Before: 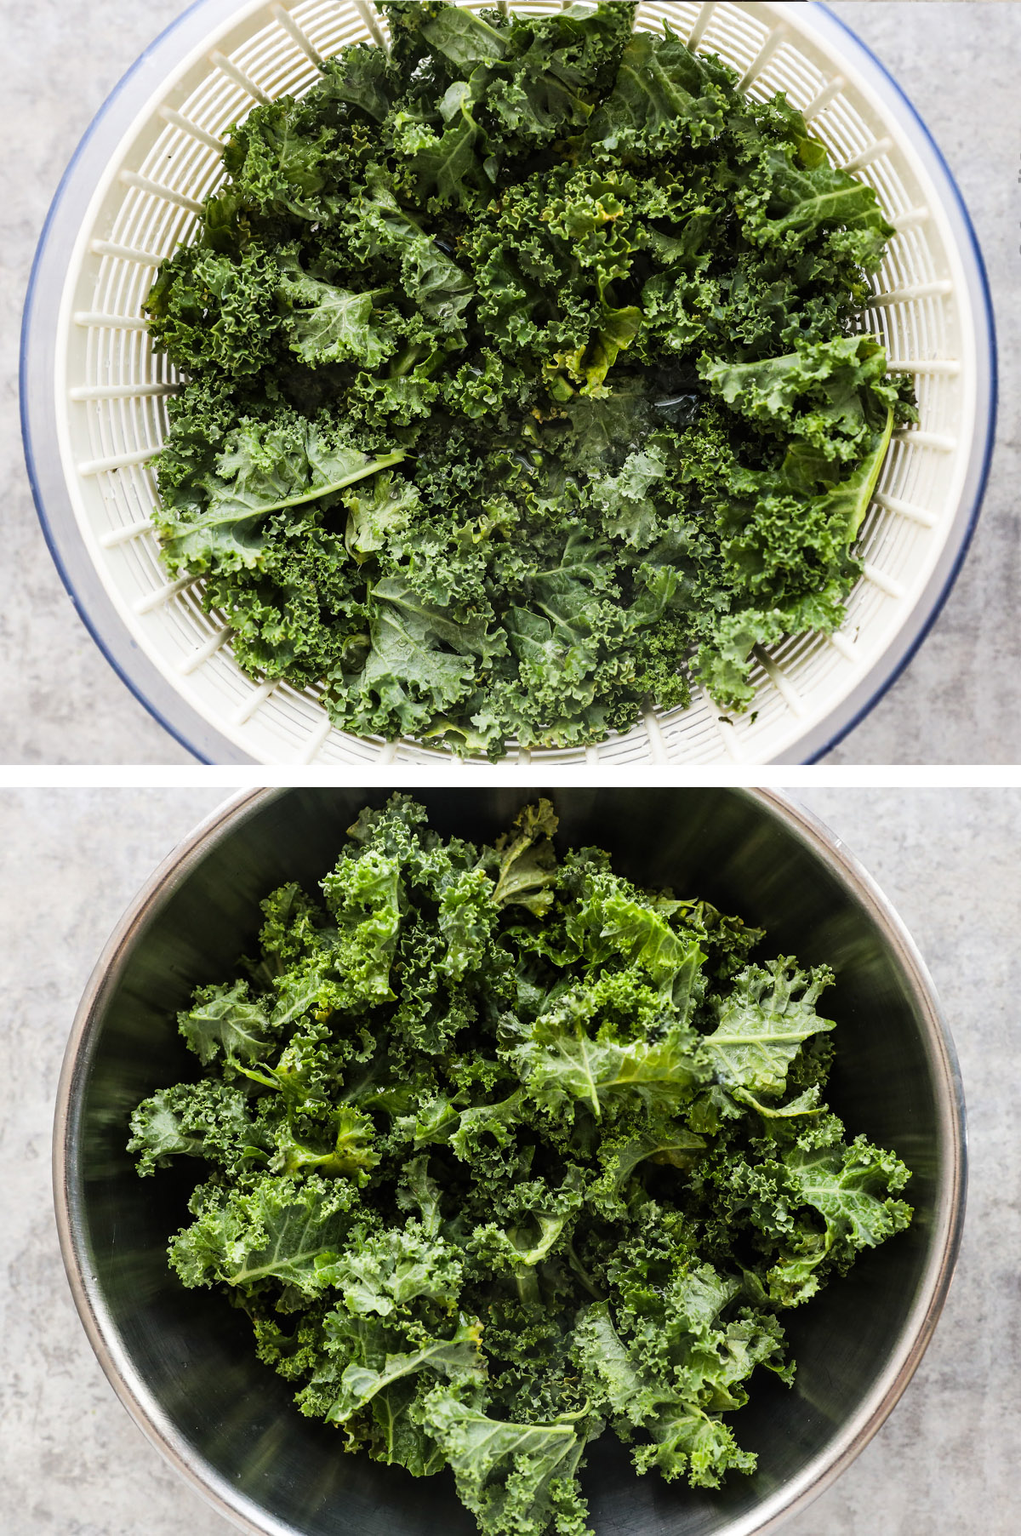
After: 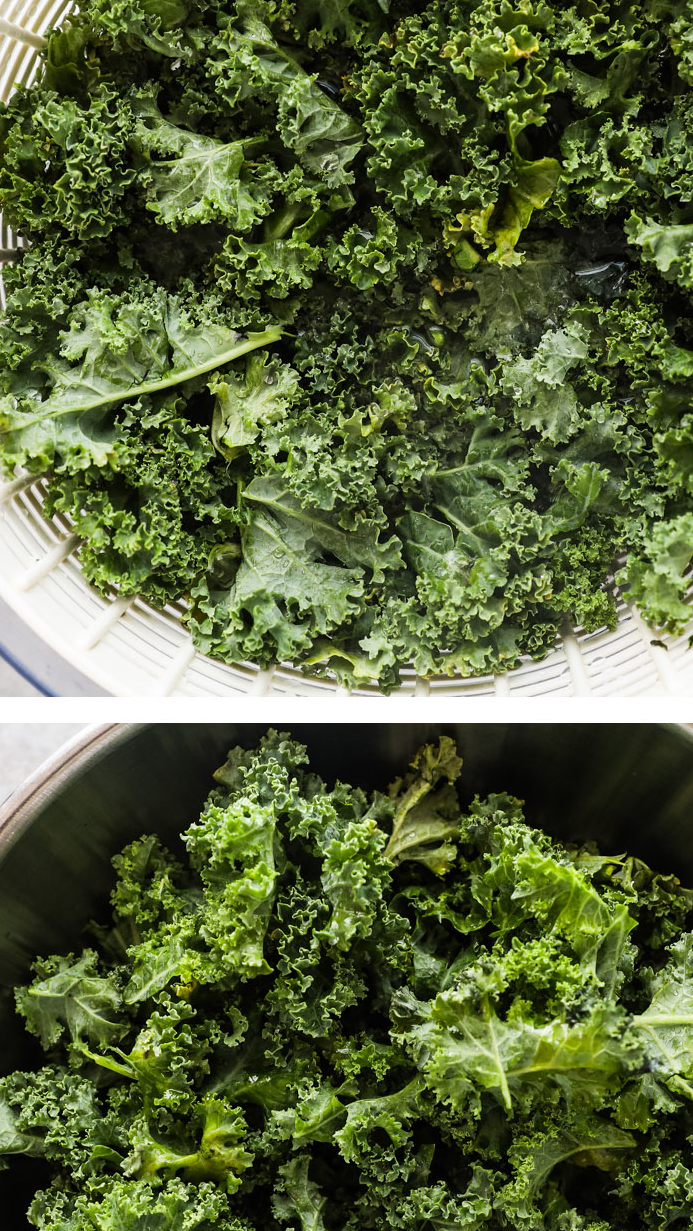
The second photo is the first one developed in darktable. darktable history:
tone equalizer: on, module defaults
crop: left 16.202%, top 11.208%, right 26.045%, bottom 20.557%
